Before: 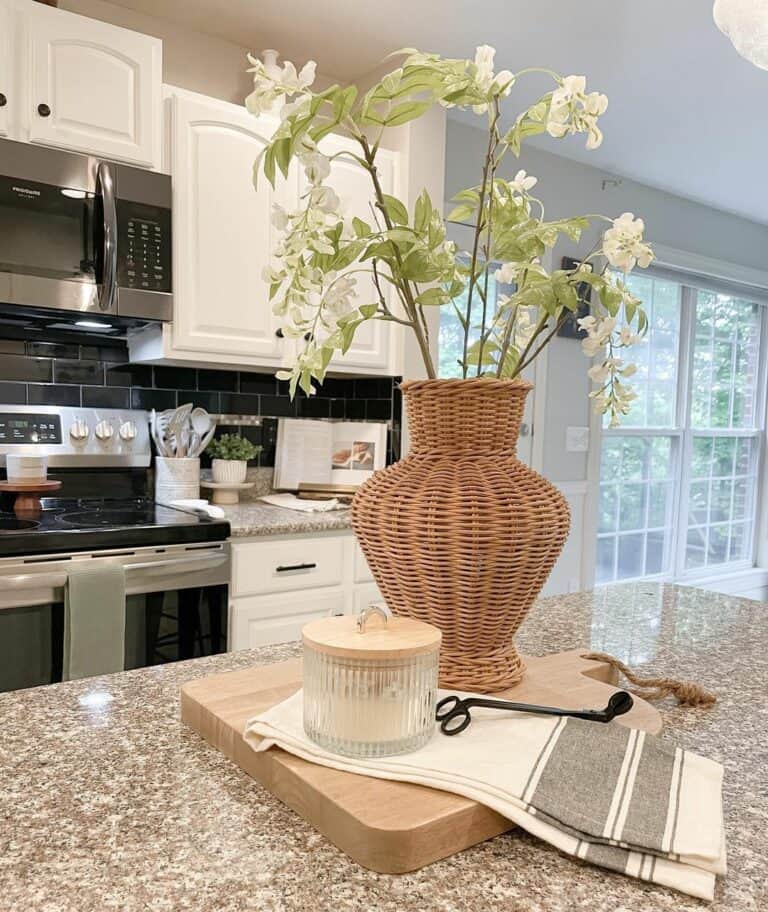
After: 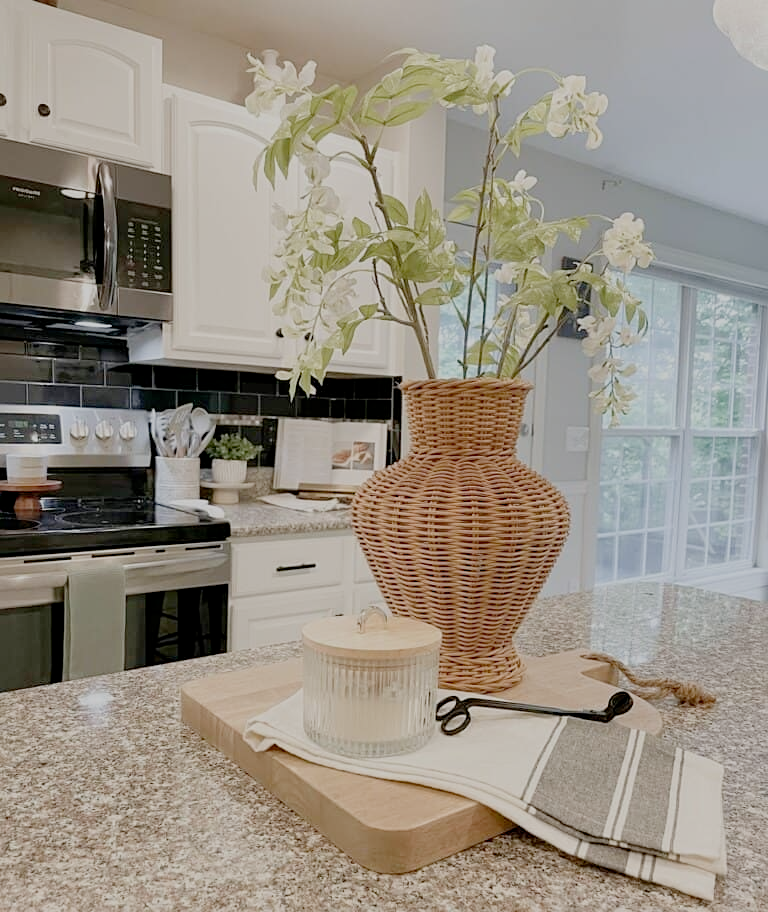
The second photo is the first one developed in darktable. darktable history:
sharpen: amount 0.217
filmic rgb: black relative exposure -8.85 EV, white relative exposure 4.99 EV, target black luminance 0%, hardness 3.79, latitude 66.34%, contrast 0.818, highlights saturation mix 10.34%, shadows ↔ highlights balance 20.06%, add noise in highlights 0.002, preserve chrominance no, color science v3 (2019), use custom middle-gray values true, contrast in highlights soft
